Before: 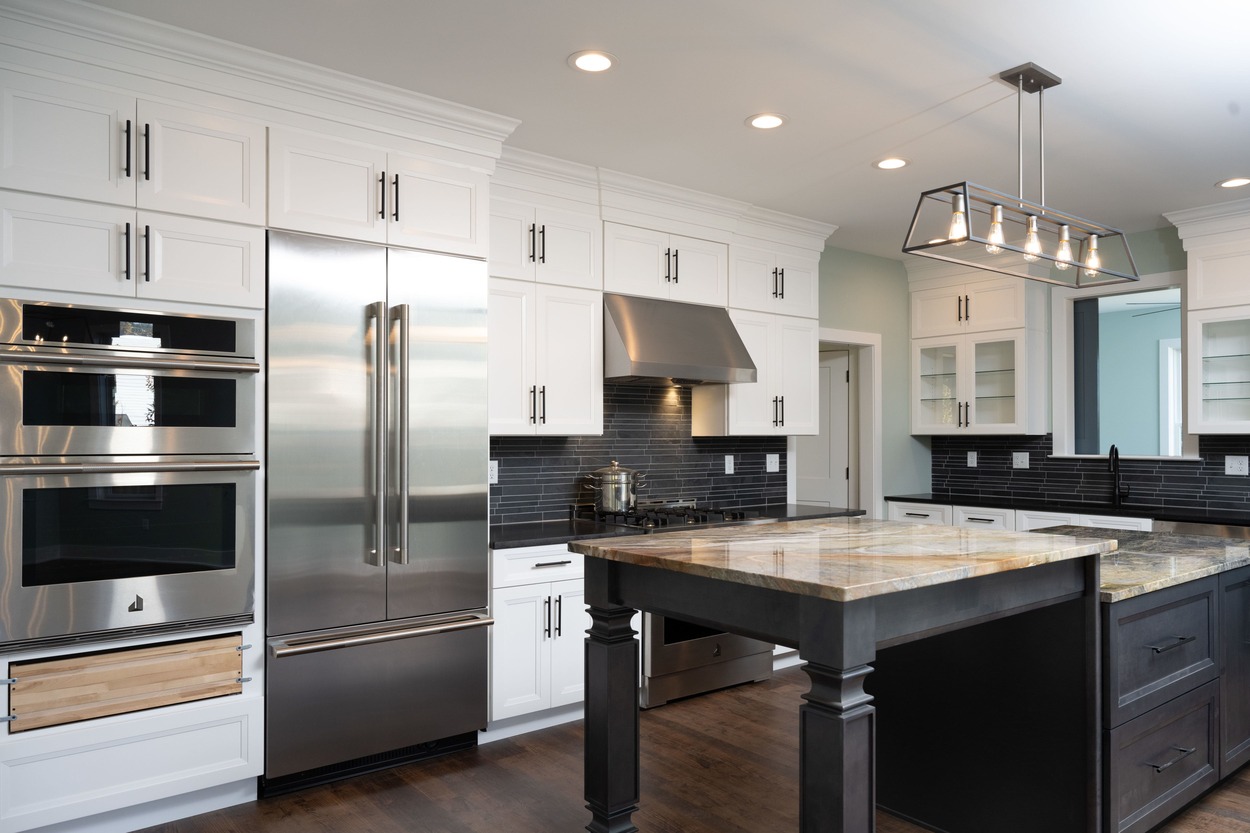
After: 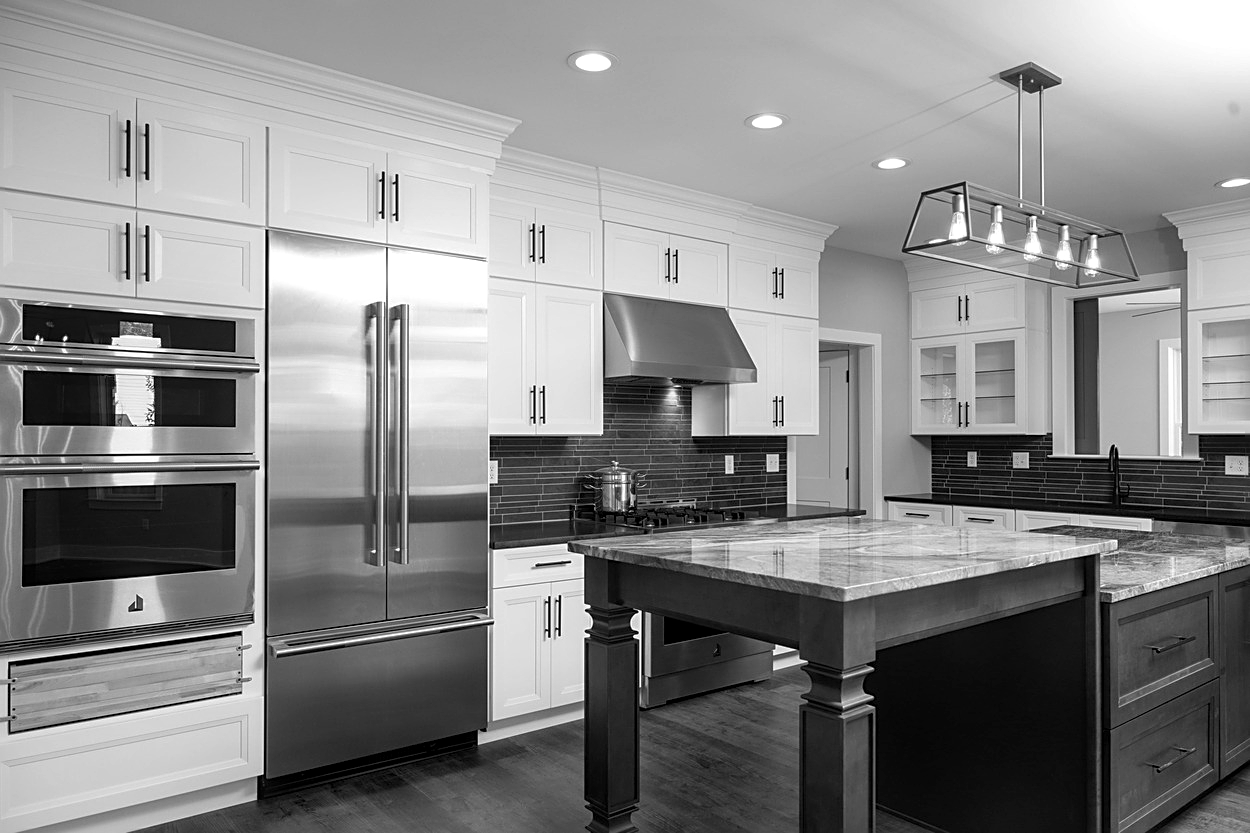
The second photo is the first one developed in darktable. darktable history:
color zones: curves: ch2 [(0, 0.5) (0.143, 0.517) (0.286, 0.571) (0.429, 0.522) (0.571, 0.5) (0.714, 0.5) (0.857, 0.5) (1, 0.5)]
monochrome: on, module defaults
sharpen: on, module defaults
local contrast: on, module defaults
